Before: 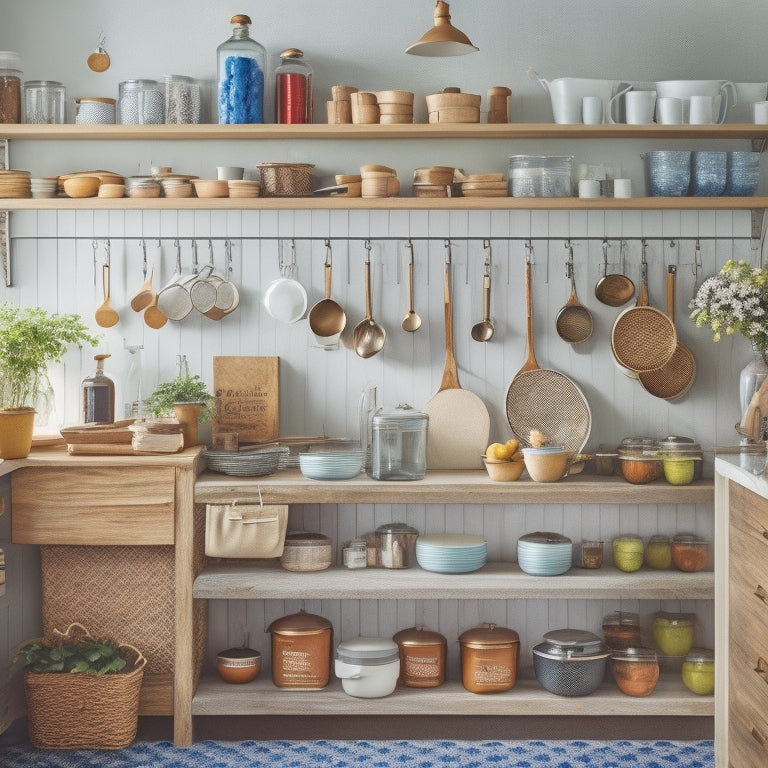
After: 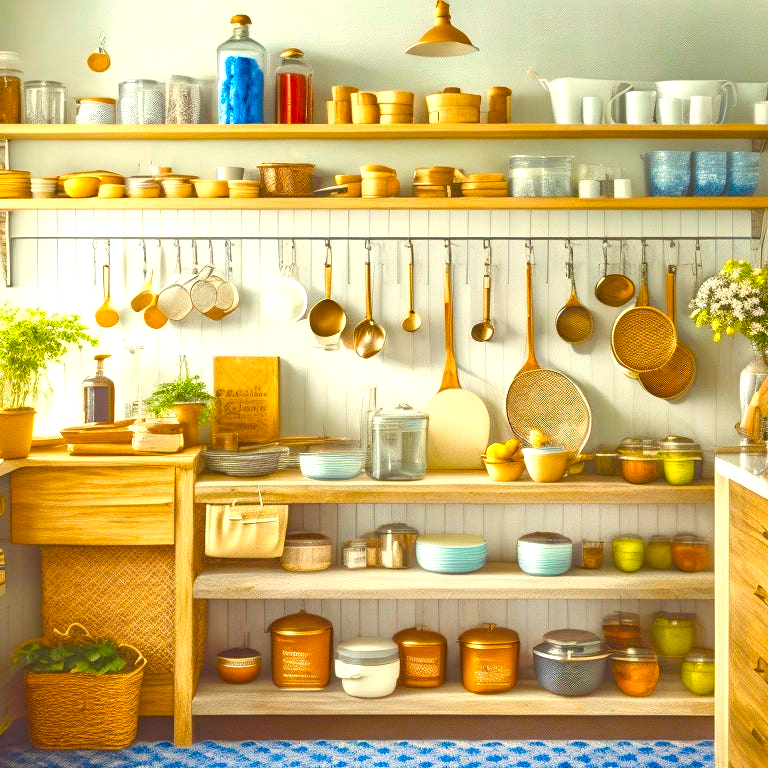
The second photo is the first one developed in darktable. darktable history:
white balance: red 1.029, blue 0.92
color balance rgb: linear chroma grading › global chroma 25%, perceptual saturation grading › global saturation 40%, perceptual saturation grading › highlights -50%, perceptual saturation grading › shadows 30%, perceptual brilliance grading › global brilliance 25%, global vibrance 60%
